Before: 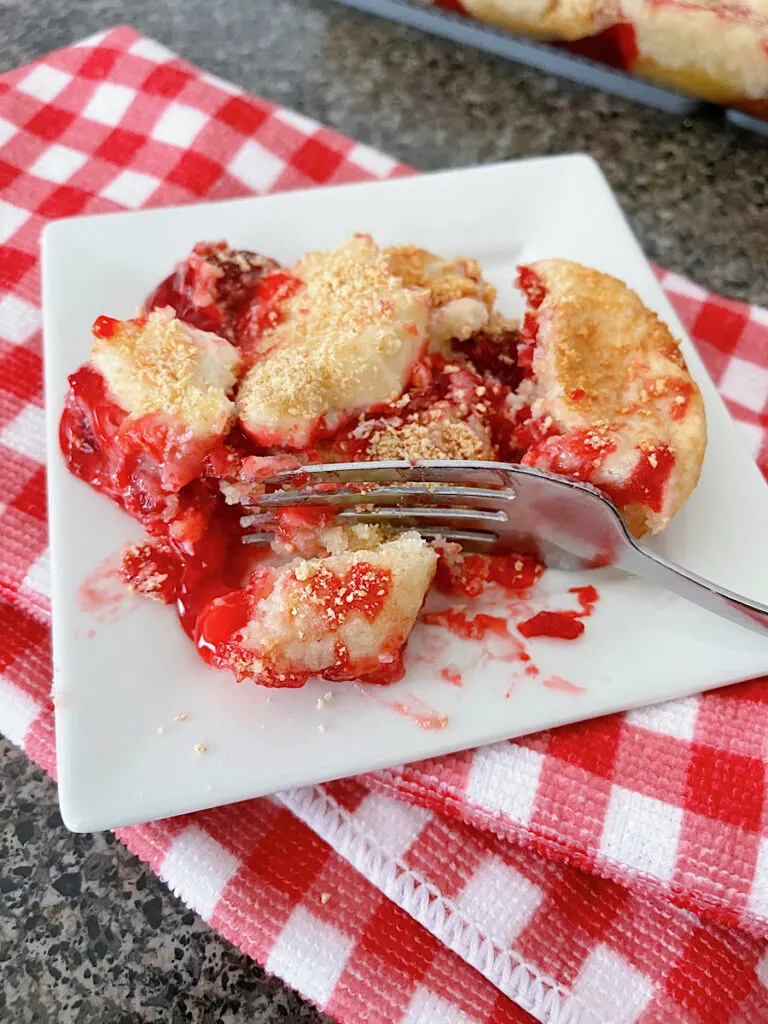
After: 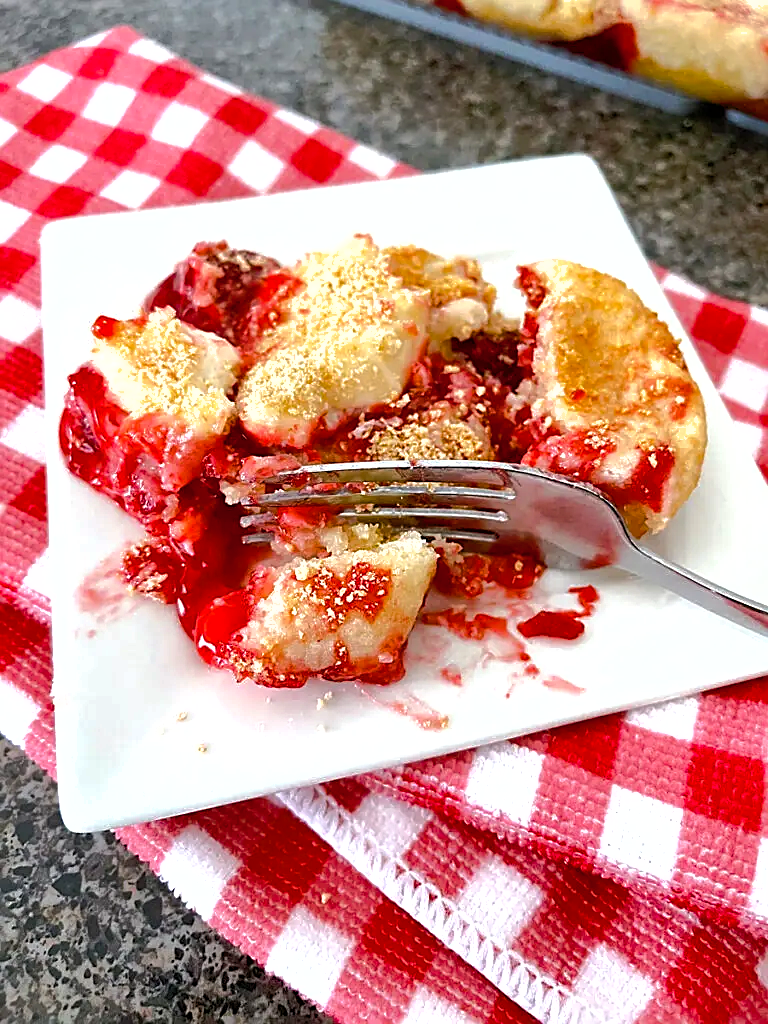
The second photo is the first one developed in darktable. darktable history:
shadows and highlights: on, module defaults
color balance rgb: perceptual saturation grading › global saturation 20.872%, perceptual saturation grading › highlights -19.737%, perceptual saturation grading › shadows 29.745%, perceptual brilliance grading › highlights 18.393%, perceptual brilliance grading › mid-tones 31.493%, perceptual brilliance grading › shadows -31.72%, global vibrance 0.467%
sharpen: on, module defaults
